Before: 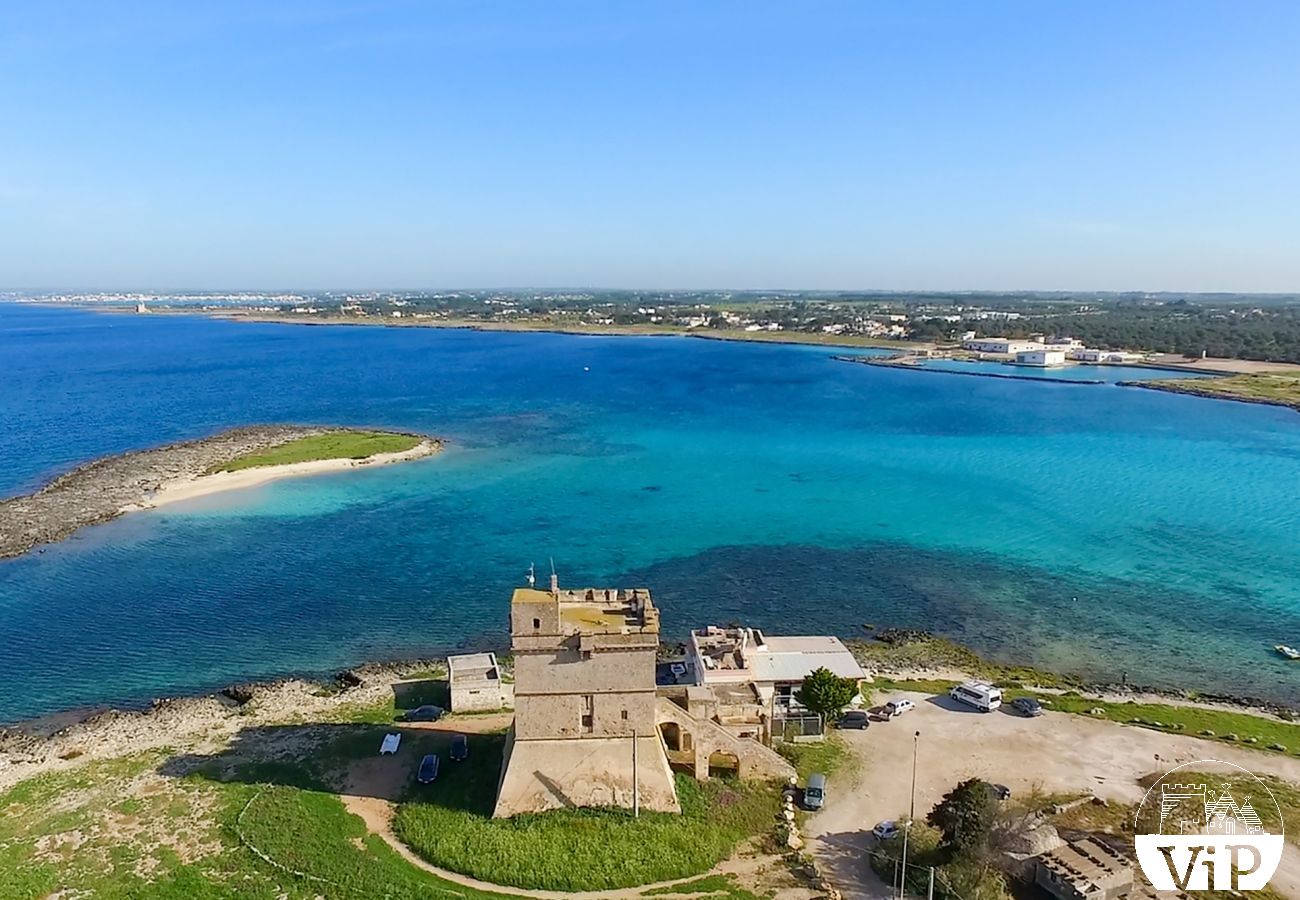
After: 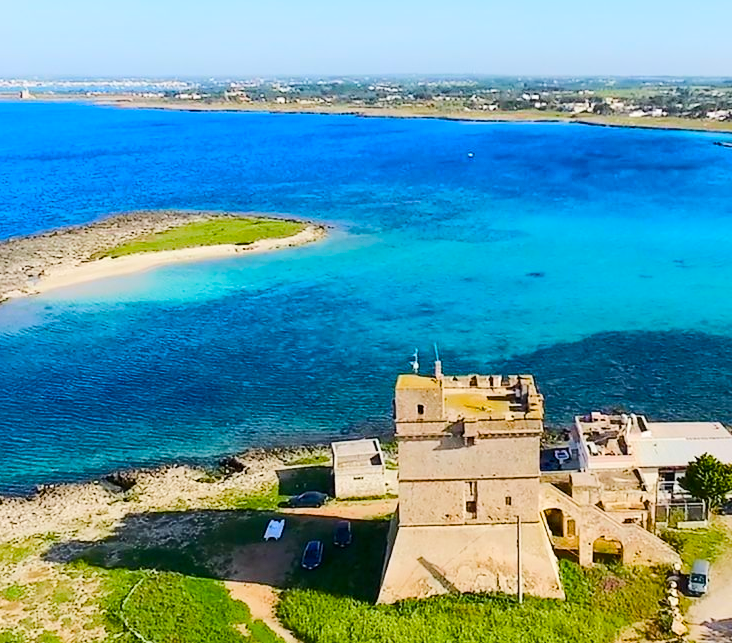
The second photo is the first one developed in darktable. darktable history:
rgb curve: curves: ch0 [(0, 0) (0.284, 0.292) (0.505, 0.644) (1, 1)]; ch1 [(0, 0) (0.284, 0.292) (0.505, 0.644) (1, 1)]; ch2 [(0, 0) (0.284, 0.292) (0.505, 0.644) (1, 1)], compensate middle gray true
crop: left 8.966%, top 23.852%, right 34.699%, bottom 4.703%
color balance rgb: perceptual saturation grading › global saturation 35%, perceptual saturation grading › highlights -30%, perceptual saturation grading › shadows 35%, perceptual brilliance grading › global brilliance 3%, perceptual brilliance grading › highlights -3%, perceptual brilliance grading › shadows 3%
